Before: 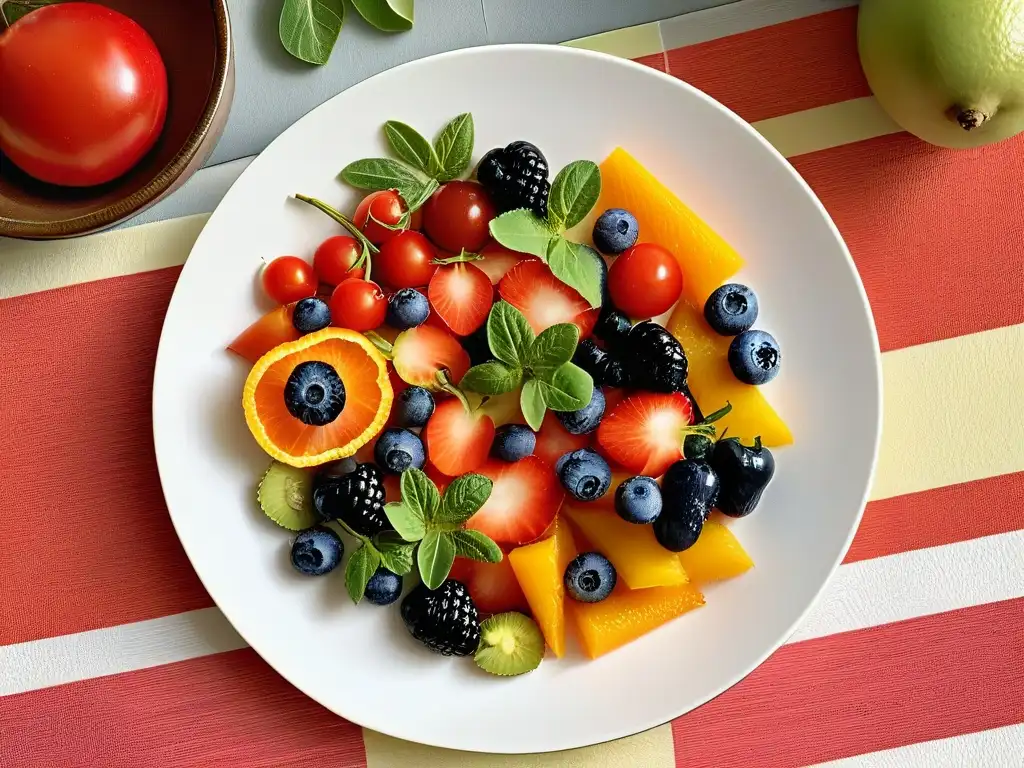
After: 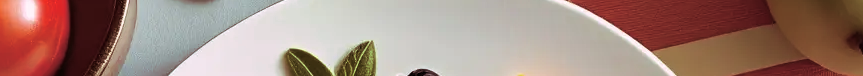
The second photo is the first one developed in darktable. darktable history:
crop and rotate: left 9.644%, top 9.491%, right 6.021%, bottom 80.509%
shadows and highlights: soften with gaussian
split-toning: highlights › hue 298.8°, highlights › saturation 0.73, compress 41.76%
